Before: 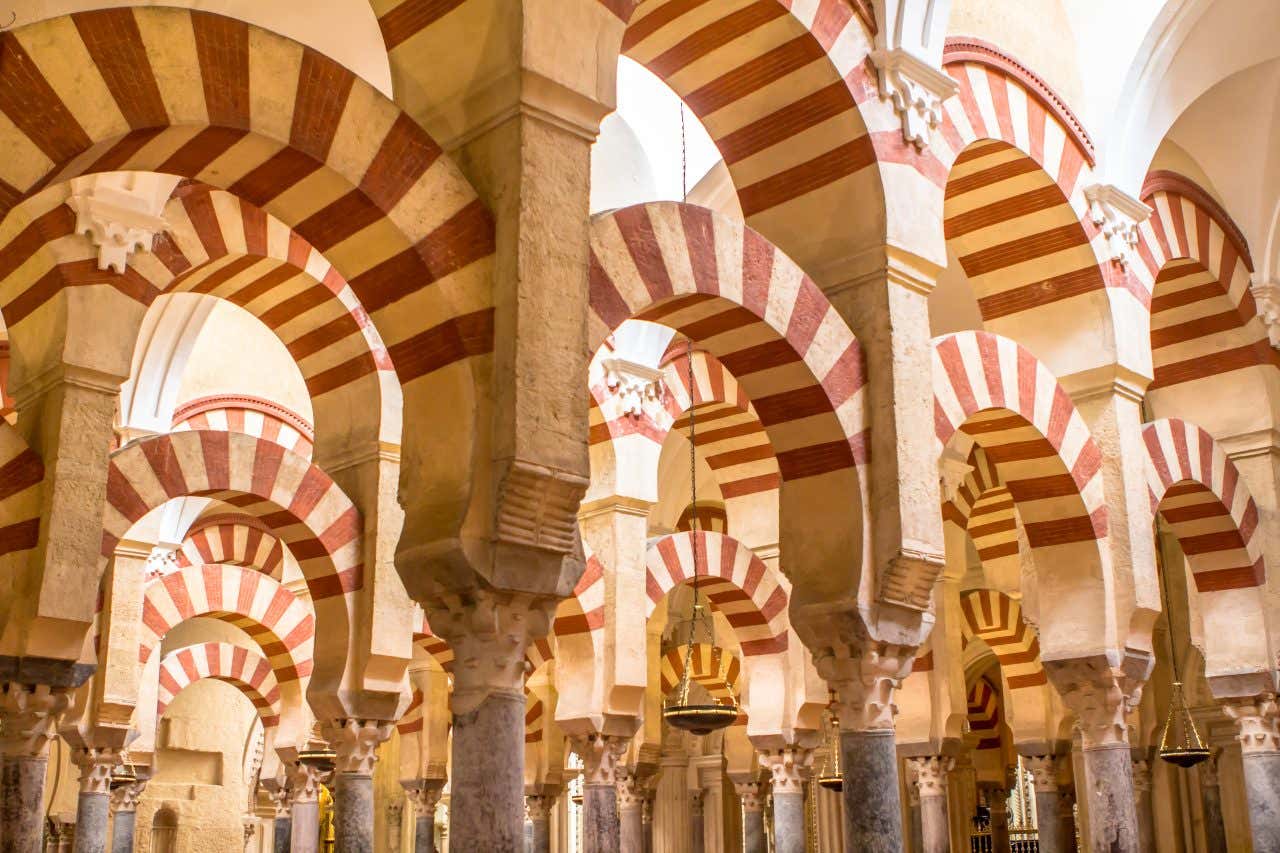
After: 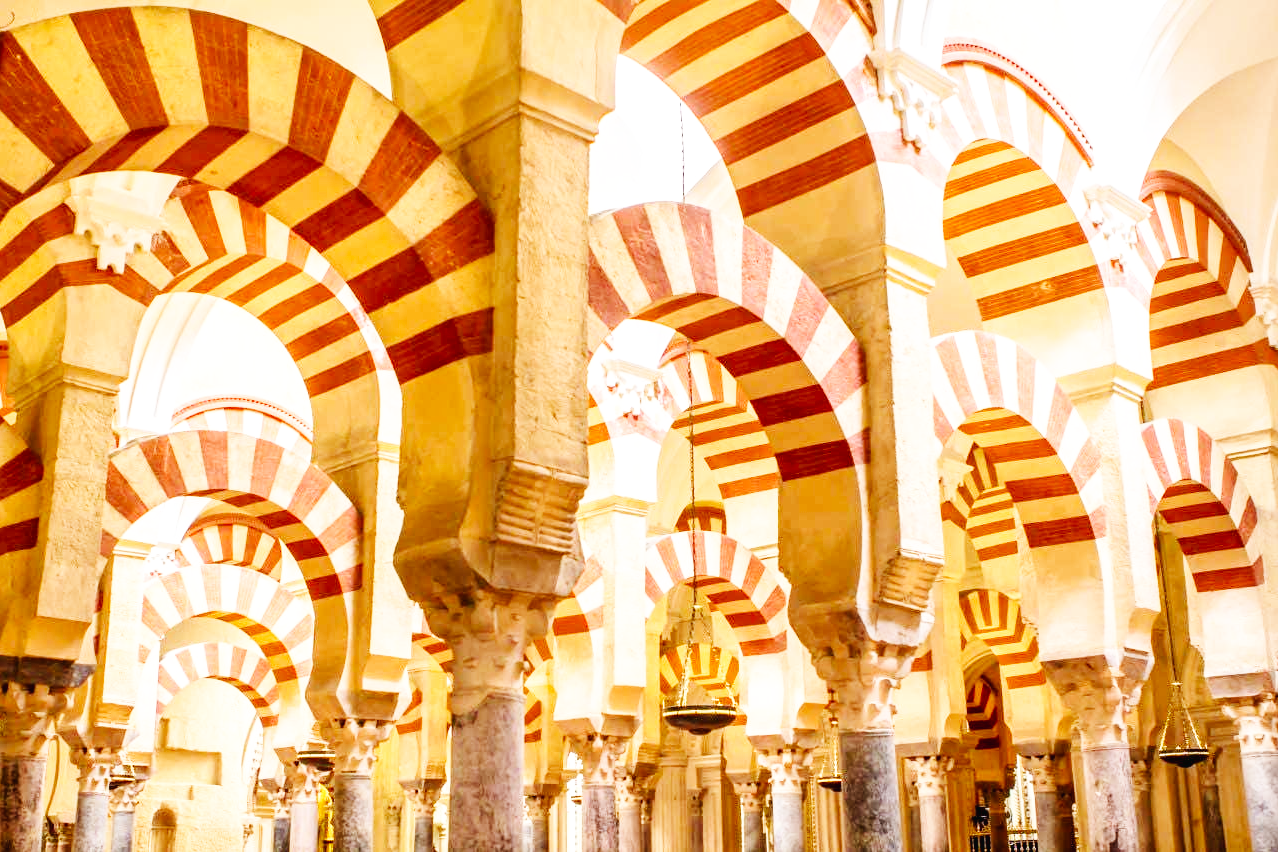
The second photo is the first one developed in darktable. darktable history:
base curve: curves: ch0 [(0, 0.003) (0.001, 0.002) (0.006, 0.004) (0.02, 0.022) (0.048, 0.086) (0.094, 0.234) (0.162, 0.431) (0.258, 0.629) (0.385, 0.8) (0.548, 0.918) (0.751, 0.988) (1, 1)], preserve colors none
crop: left 0.086%
exposure: compensate exposure bias true, compensate highlight preservation false
